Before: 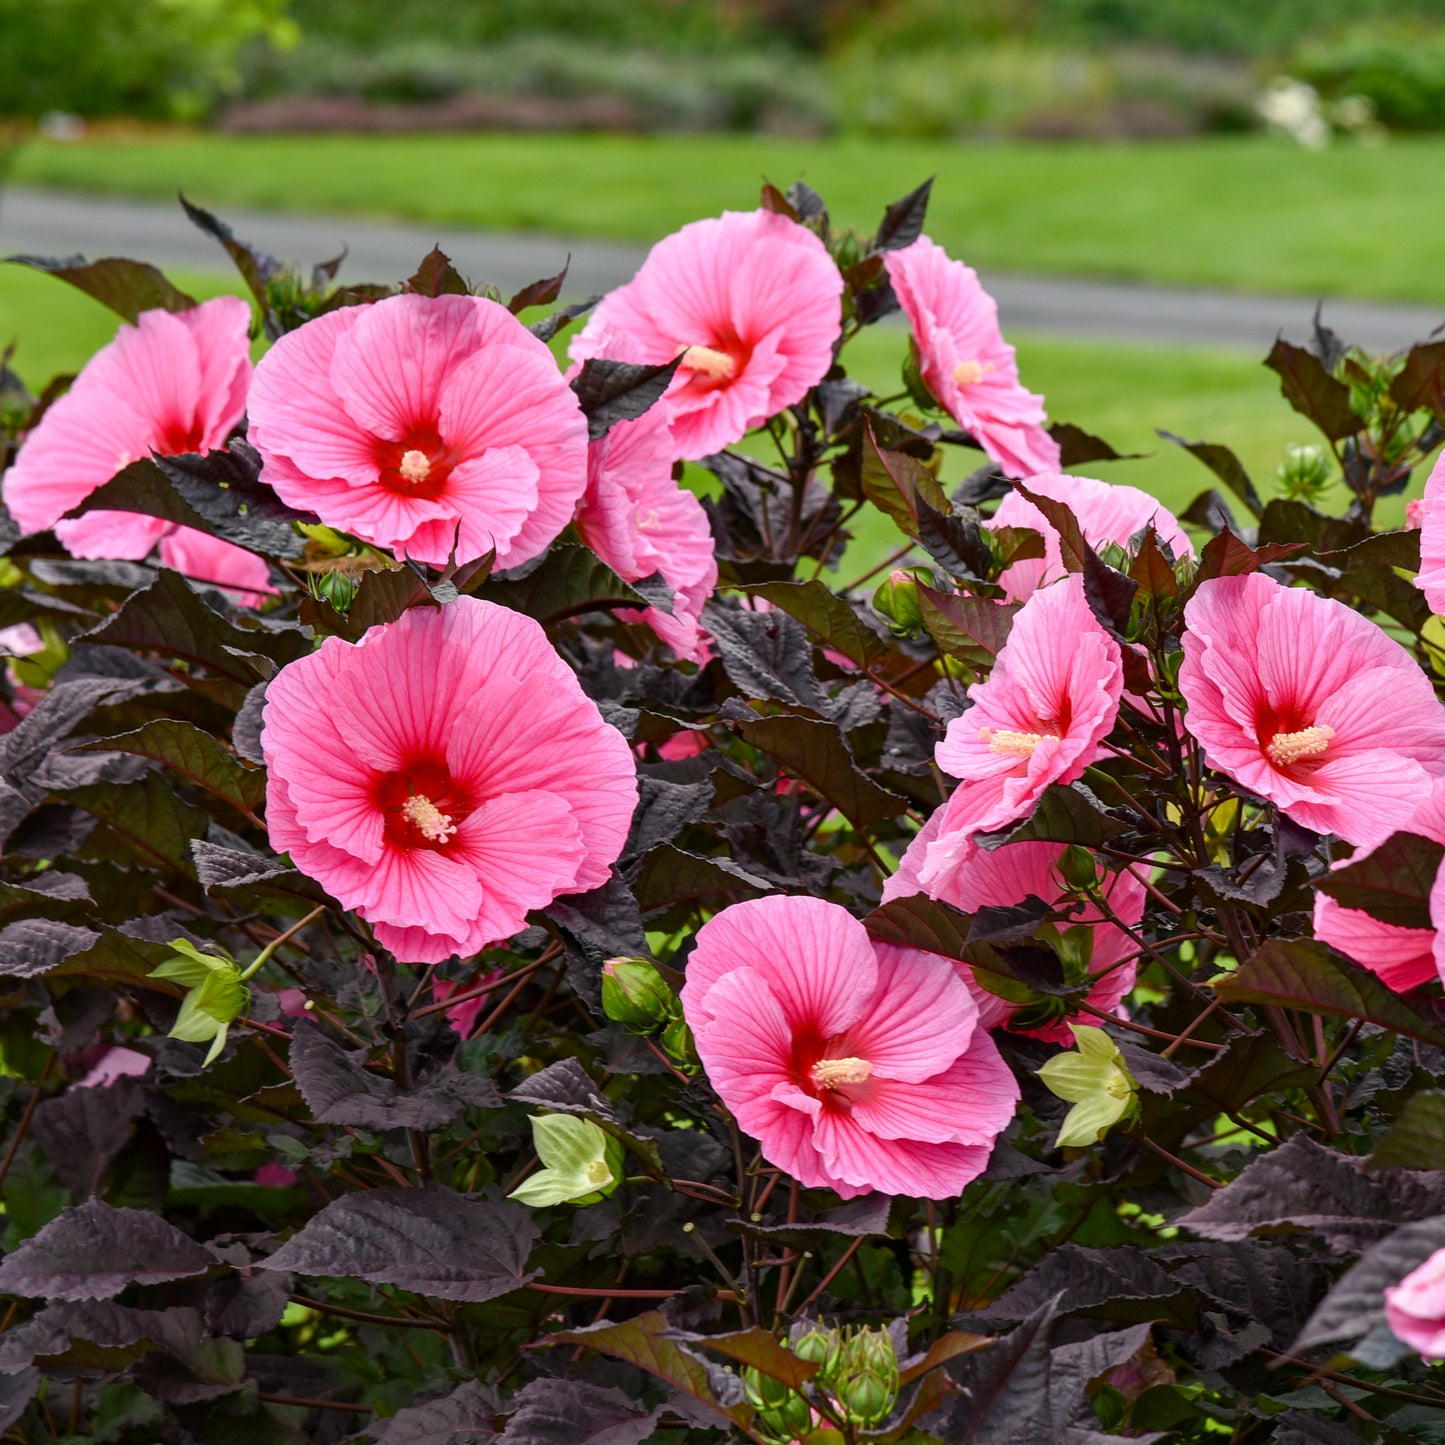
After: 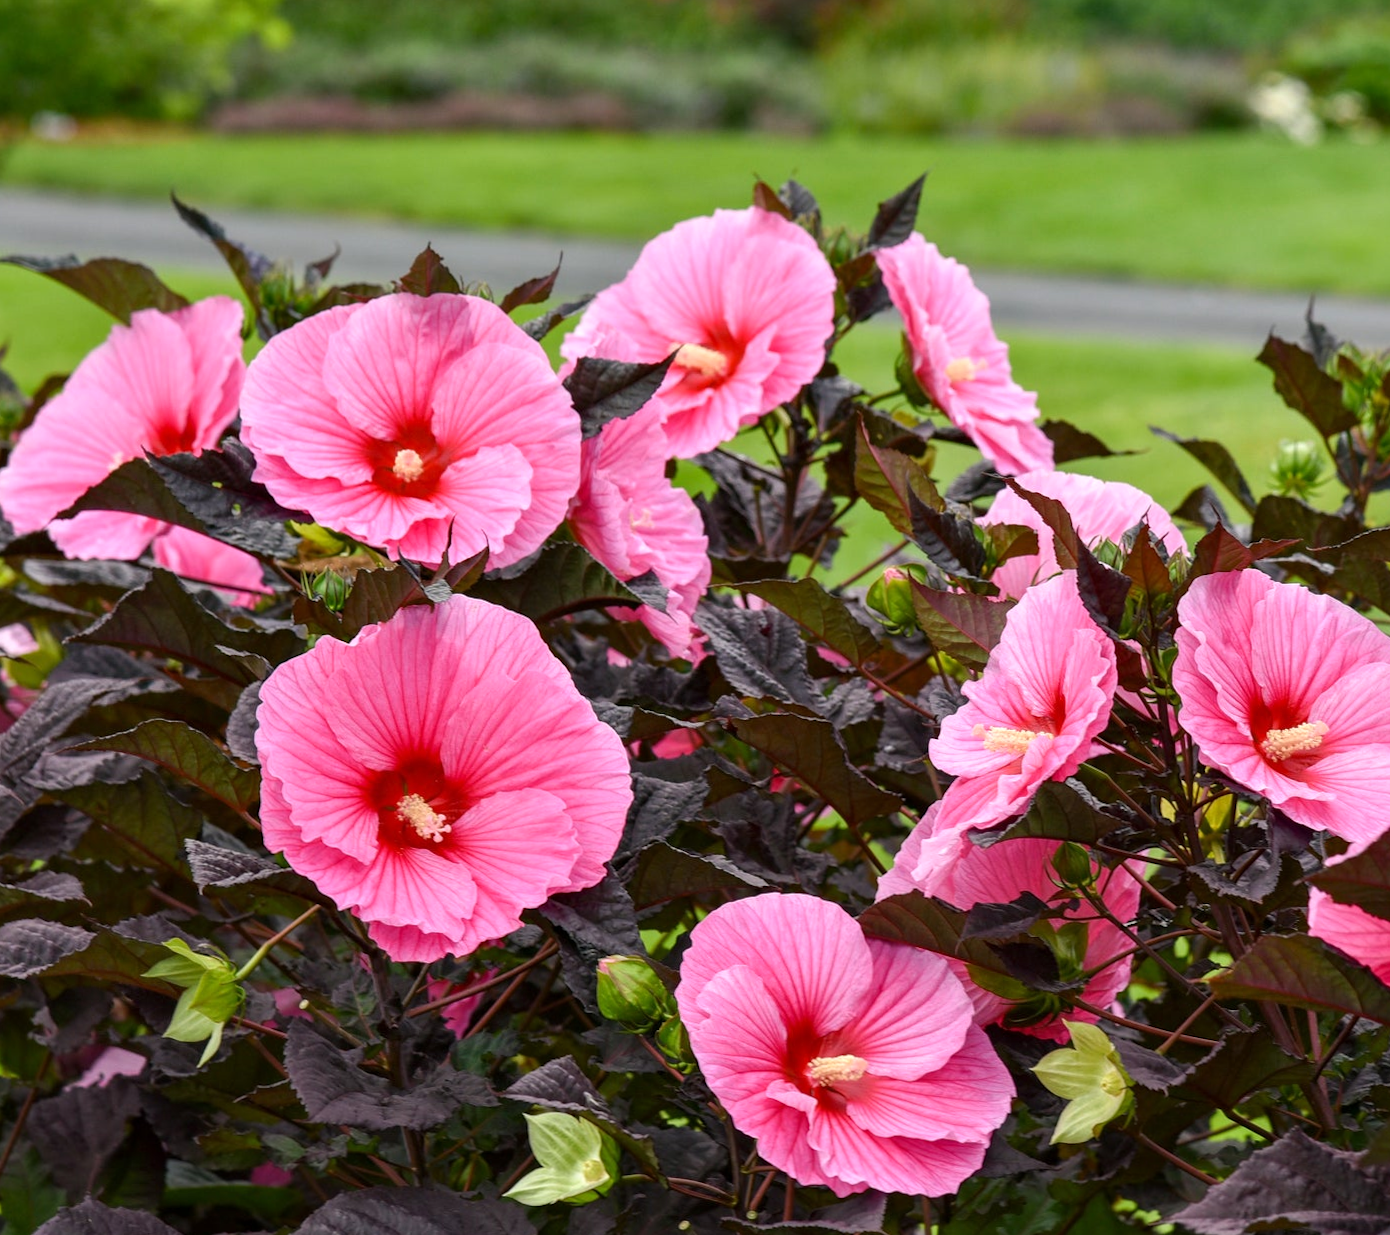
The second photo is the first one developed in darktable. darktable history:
crop and rotate: angle 0.2°, left 0.275%, right 3.127%, bottom 14.18%
exposure: exposure 0.127 EV, compensate highlight preservation false
